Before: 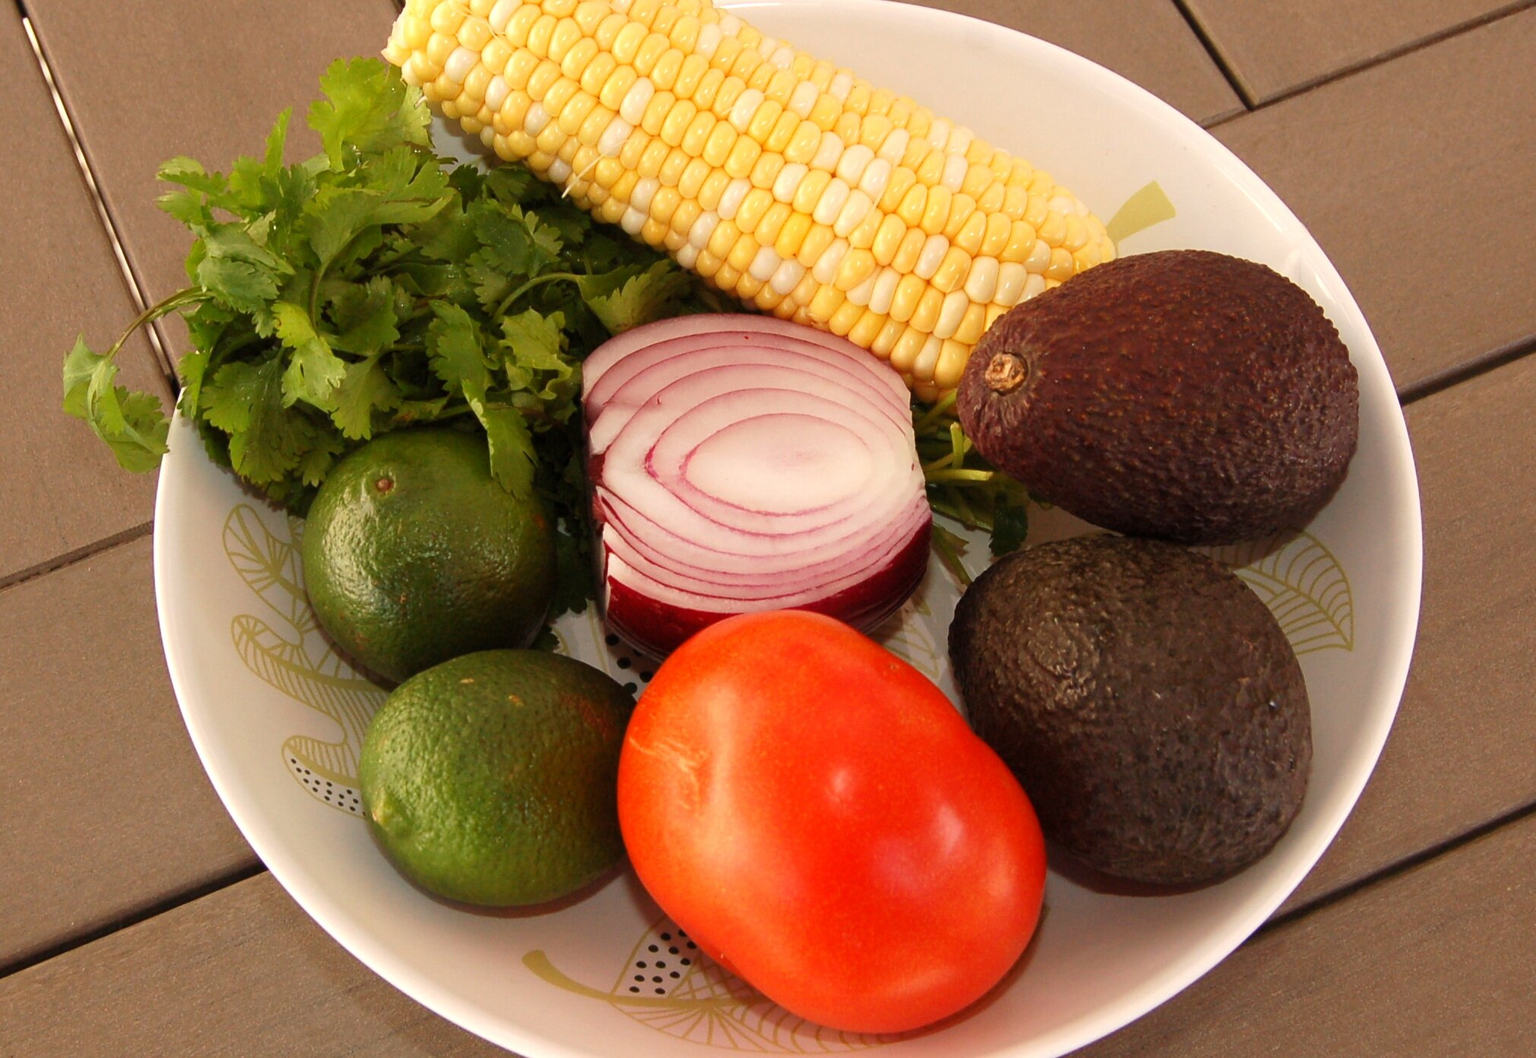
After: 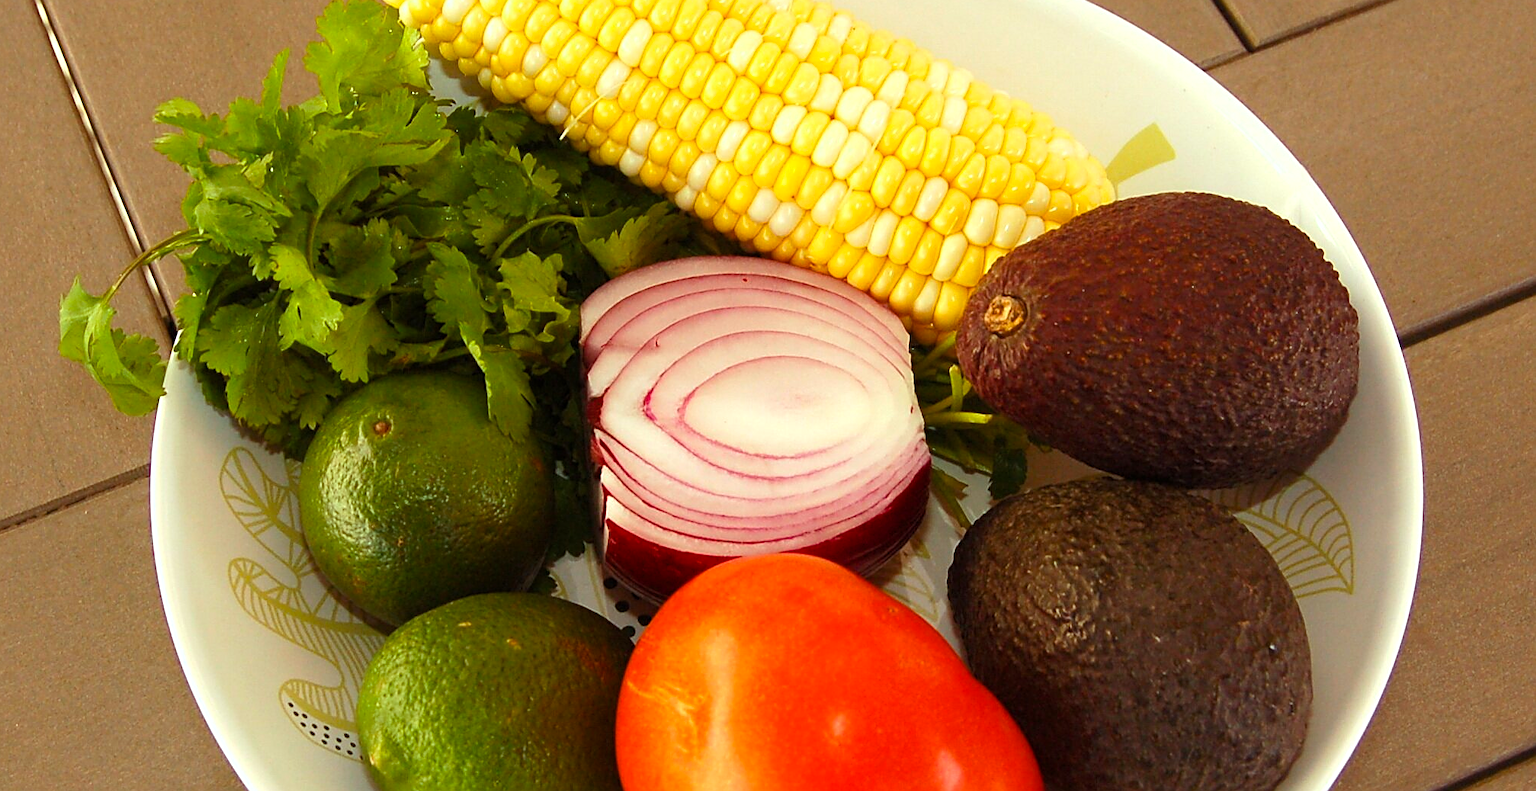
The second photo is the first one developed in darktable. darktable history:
crop: left 0.295%, top 5.541%, bottom 19.842%
tone equalizer: on, module defaults
sharpen: on, module defaults
color balance rgb: highlights gain › luminance 19.931%, highlights gain › chroma 2.694%, highlights gain › hue 172.59°, perceptual saturation grading › global saturation 25.517%
